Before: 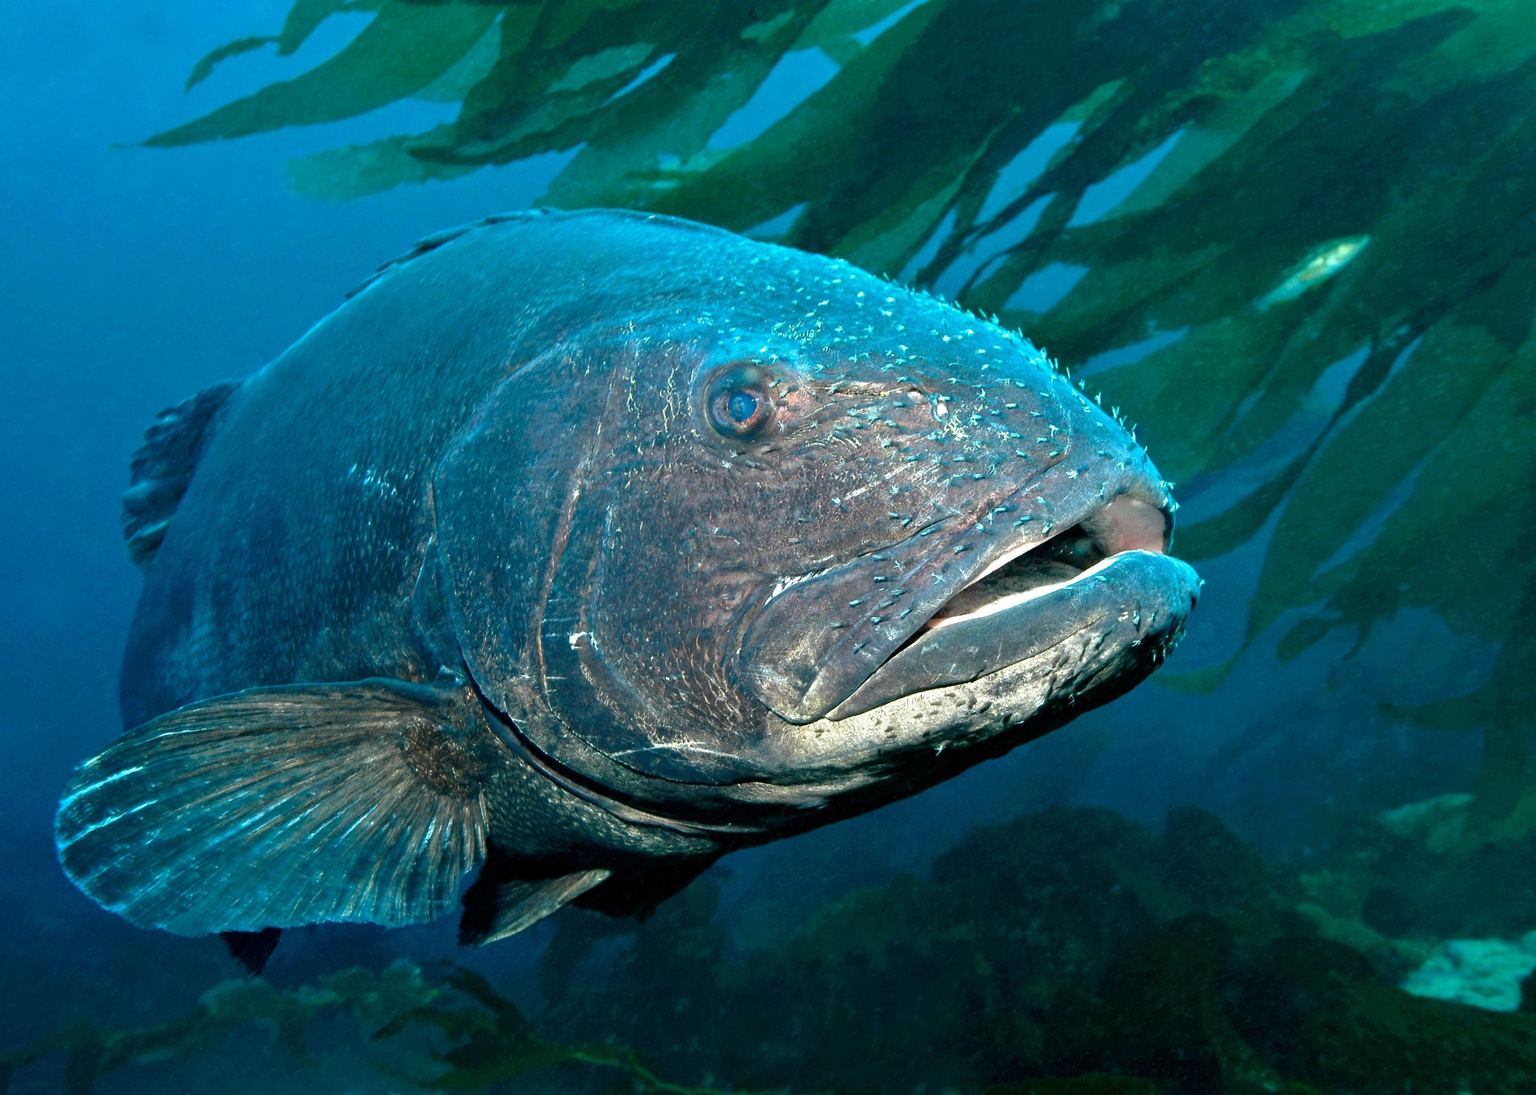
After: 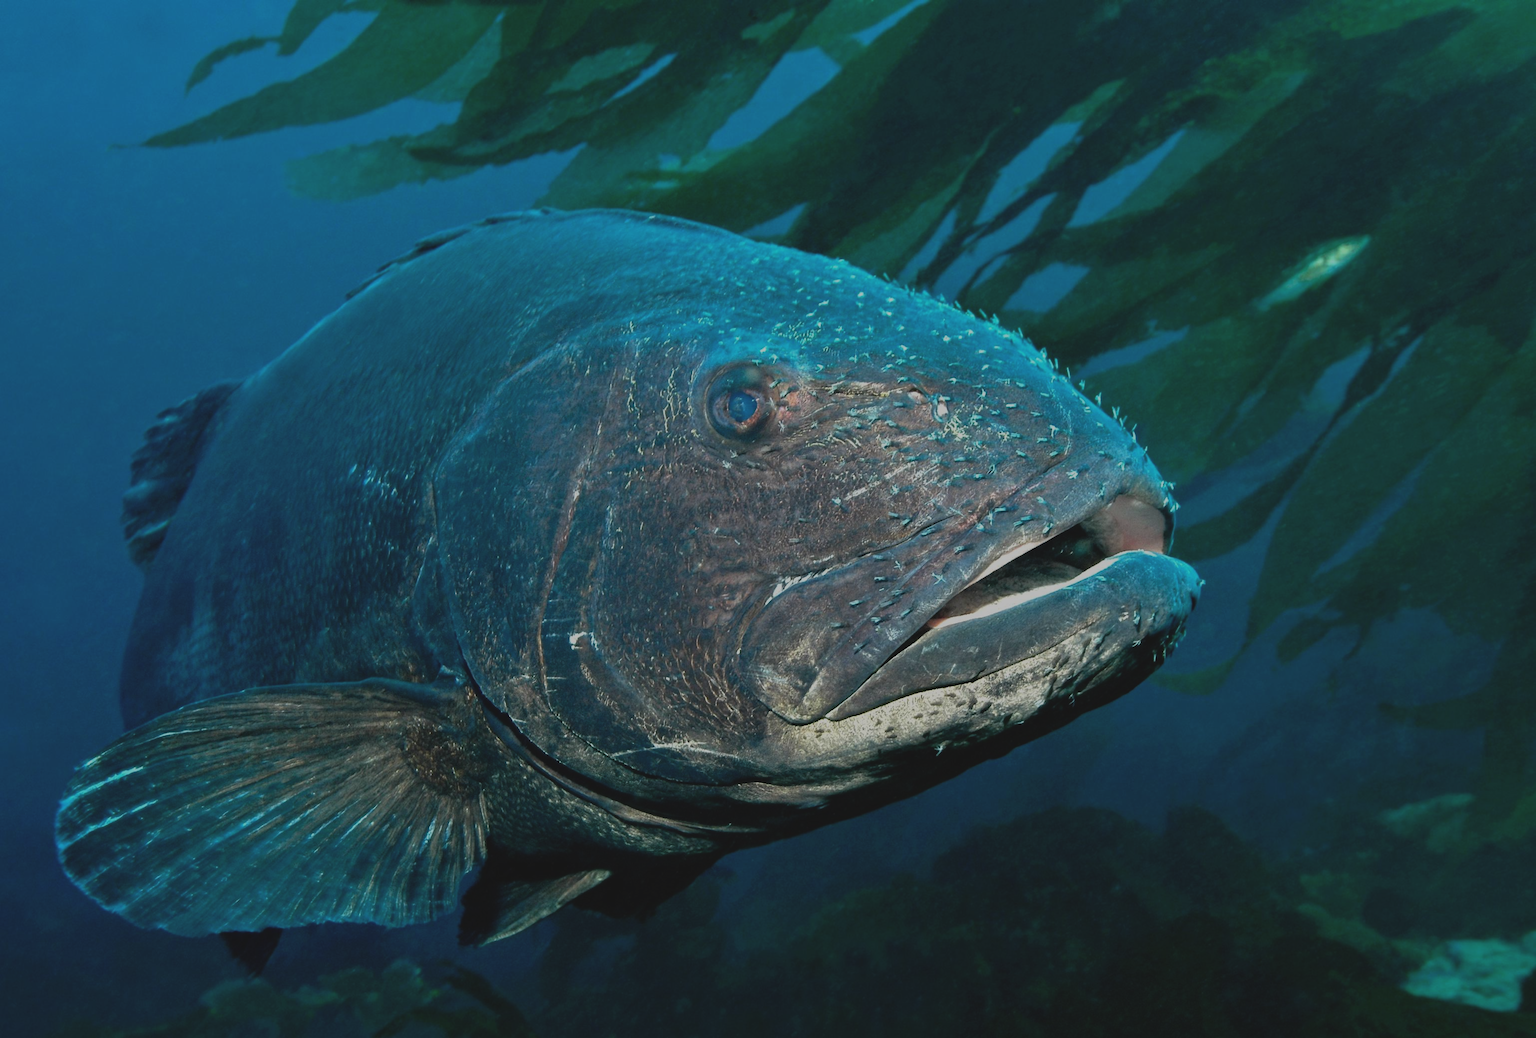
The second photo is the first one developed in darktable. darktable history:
exposure: black level correction -0.017, exposure -1.053 EV, compensate highlight preservation false
crop and rotate: top 0.012%, bottom 5.079%
